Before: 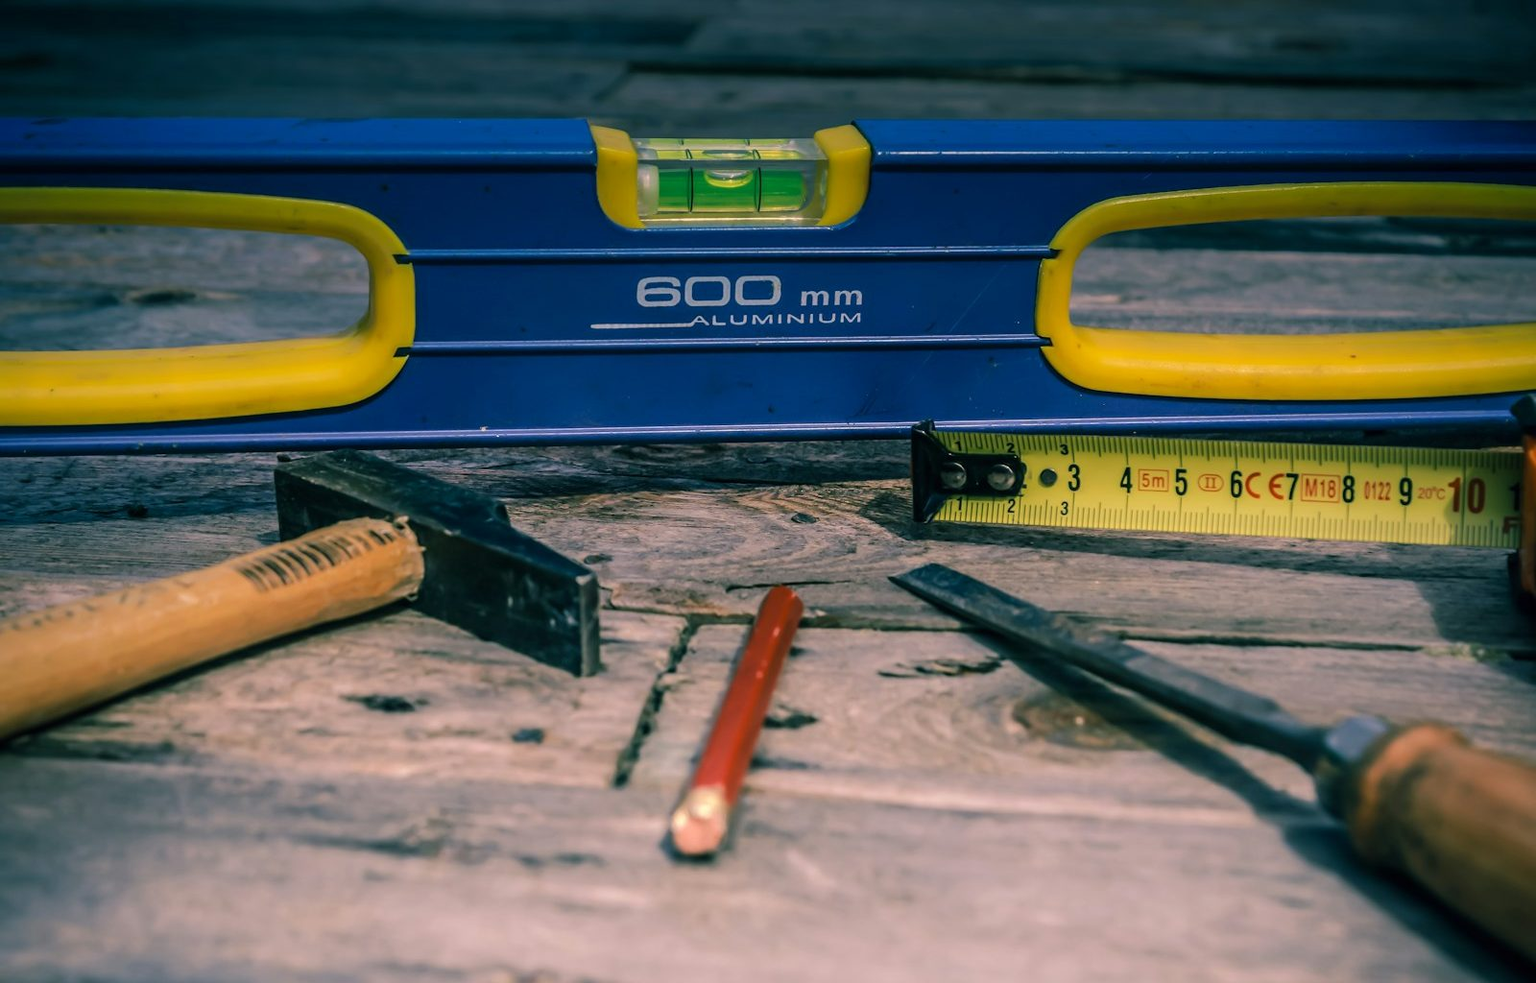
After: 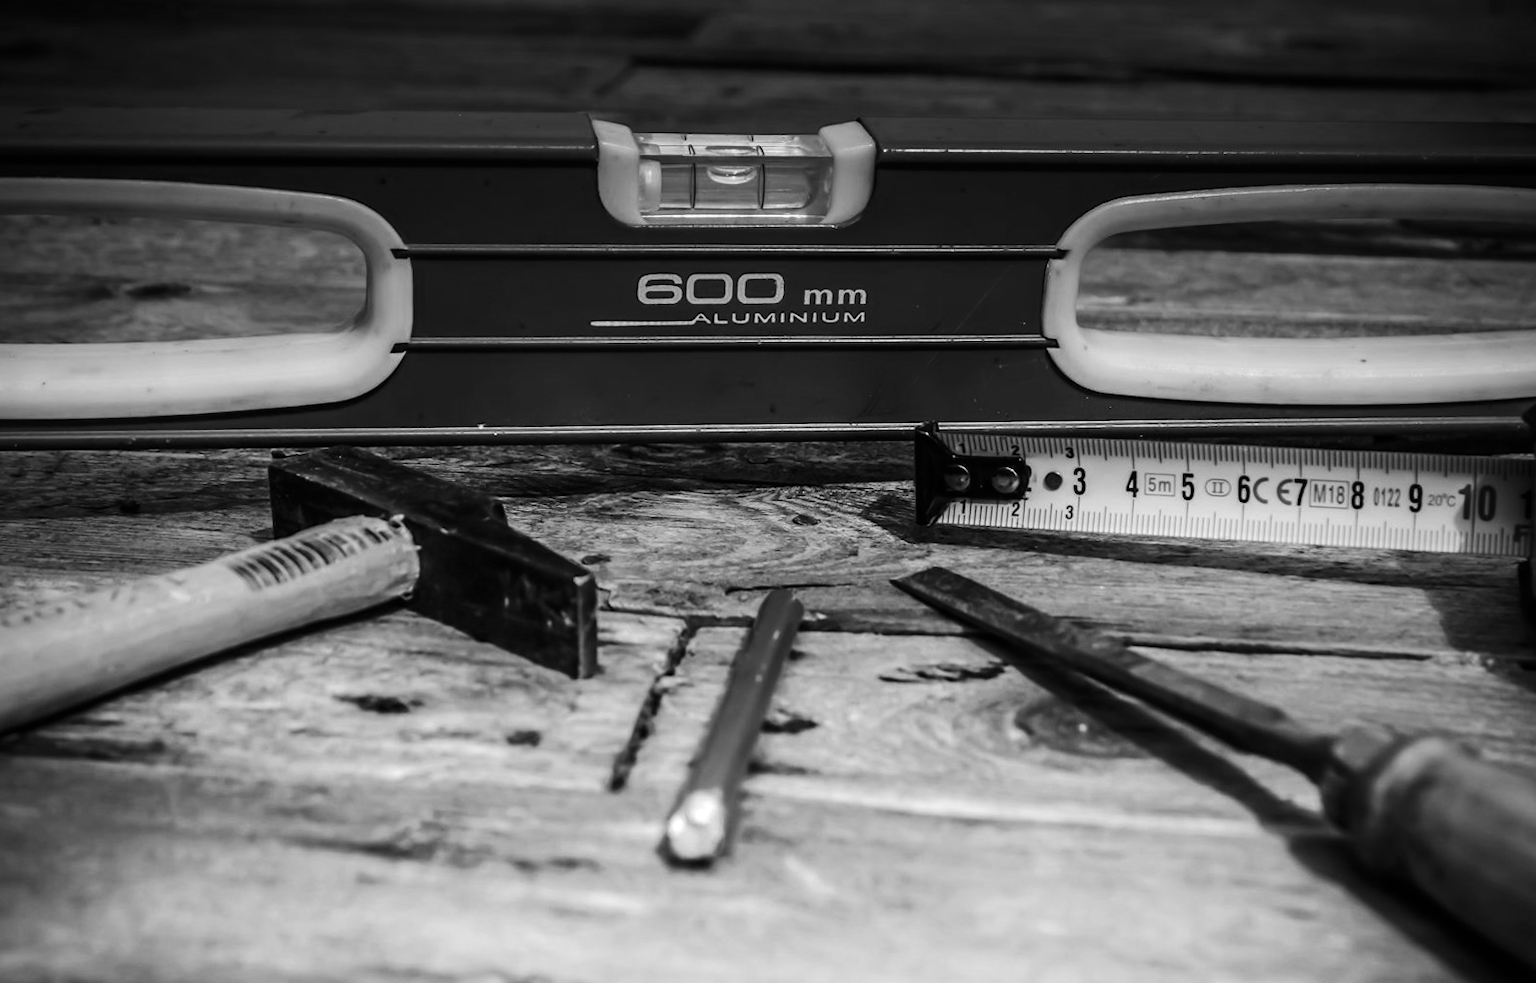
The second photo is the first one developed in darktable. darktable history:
crop and rotate: angle -0.5°
exposure: exposure 0.375 EV, compensate highlight preservation false
contrast brightness saturation: contrast 0.19, brightness -0.11, saturation 0.21
monochrome: on, module defaults
